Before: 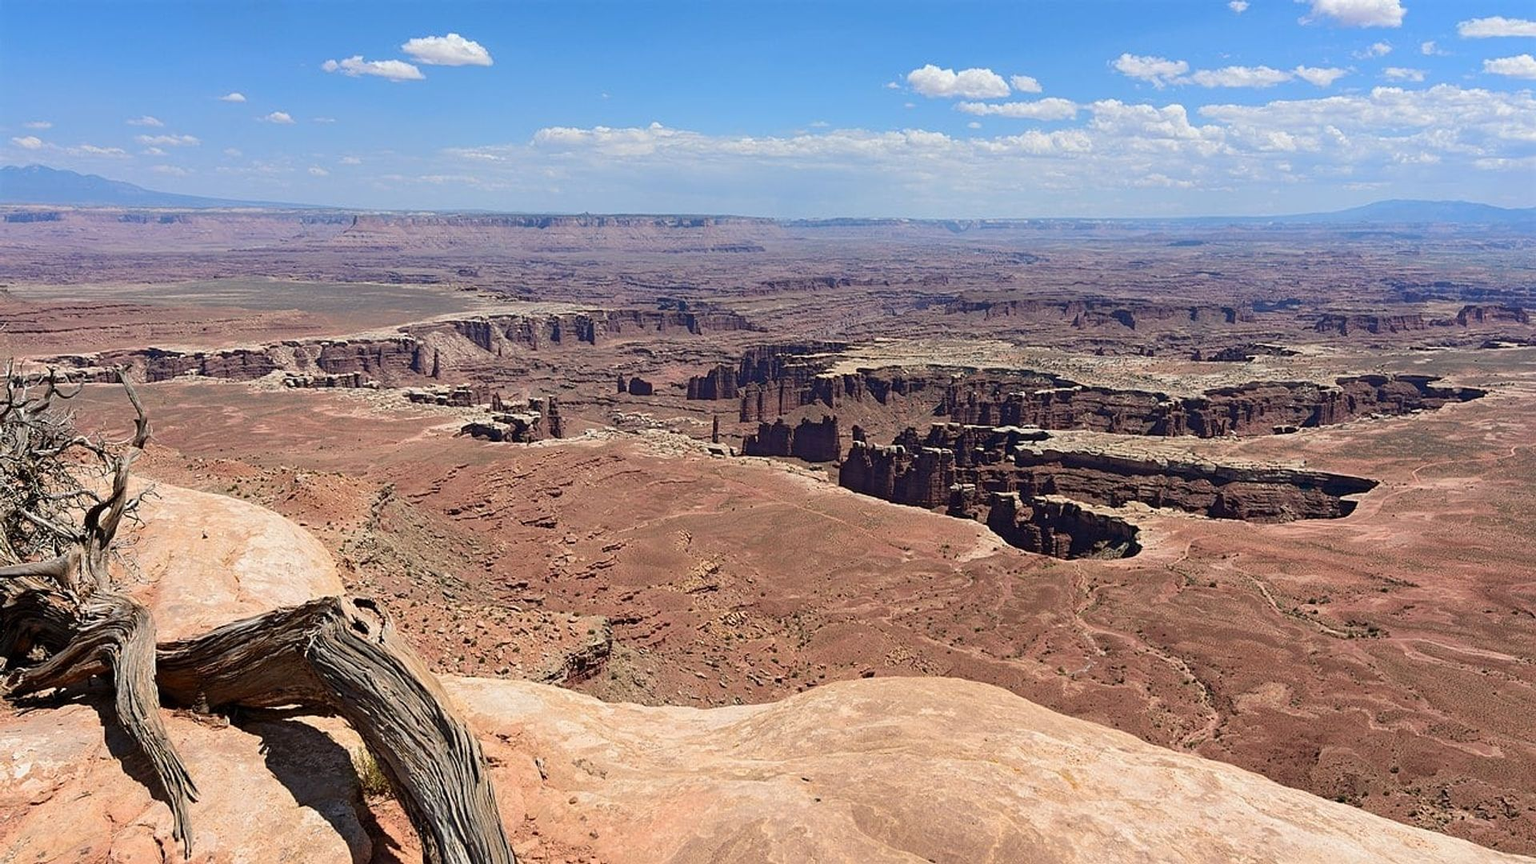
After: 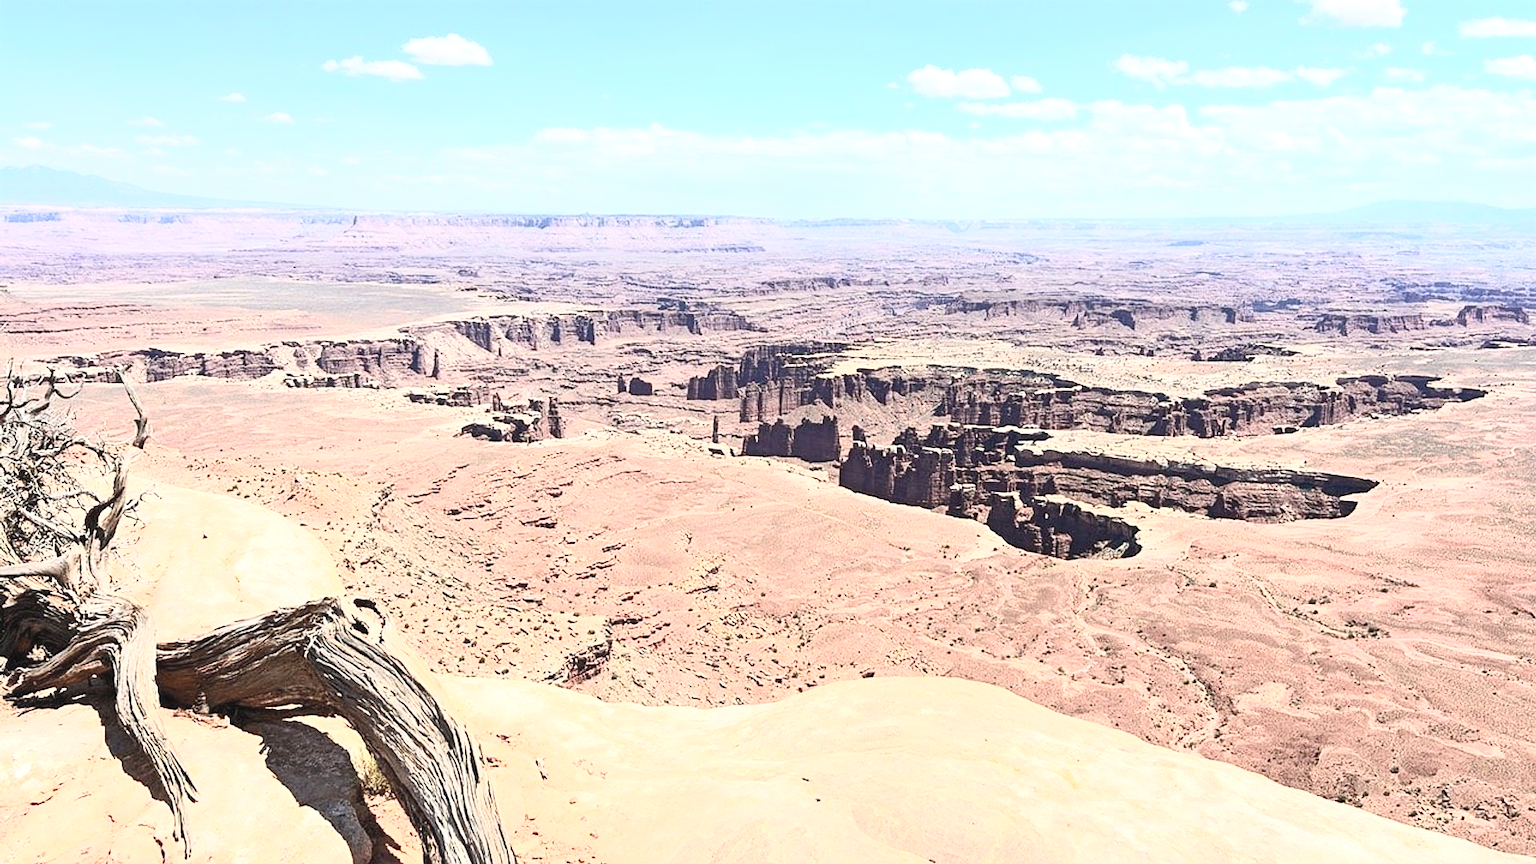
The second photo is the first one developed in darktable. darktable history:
contrast brightness saturation: contrast 0.43, brightness 0.56, saturation -0.19
color balance rgb: on, module defaults
exposure: black level correction 0, exposure 0.7 EV, compensate exposure bias true, compensate highlight preservation false
